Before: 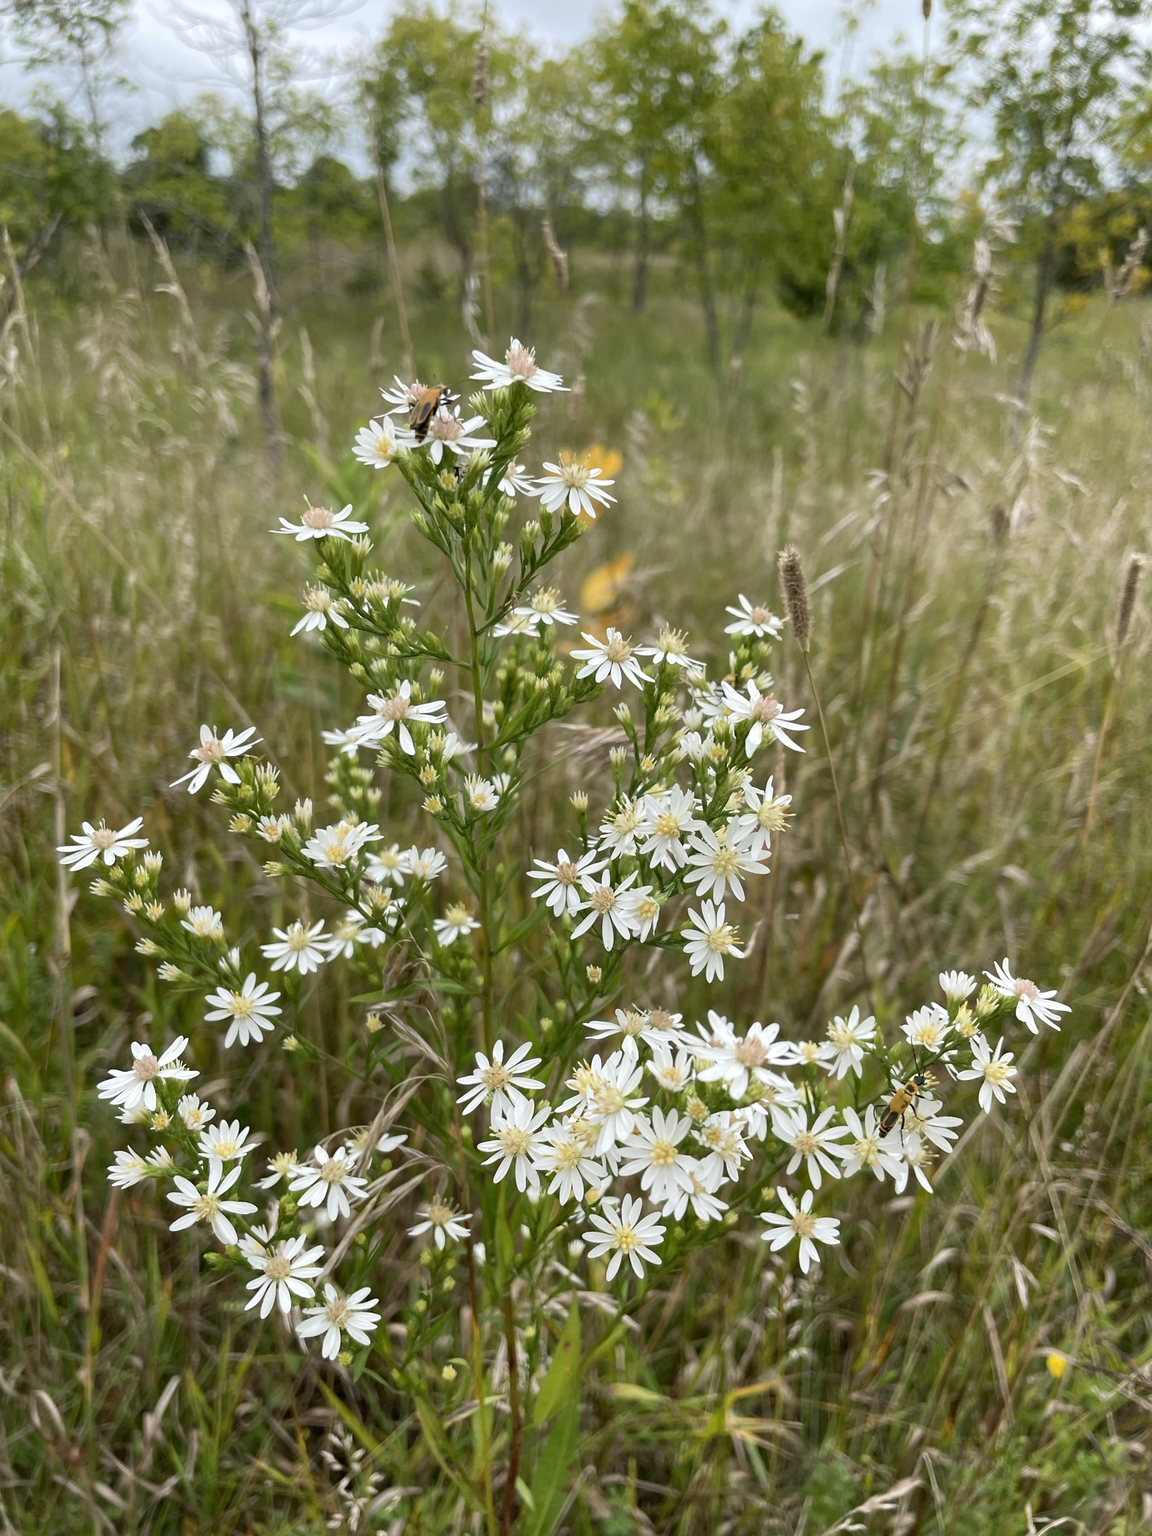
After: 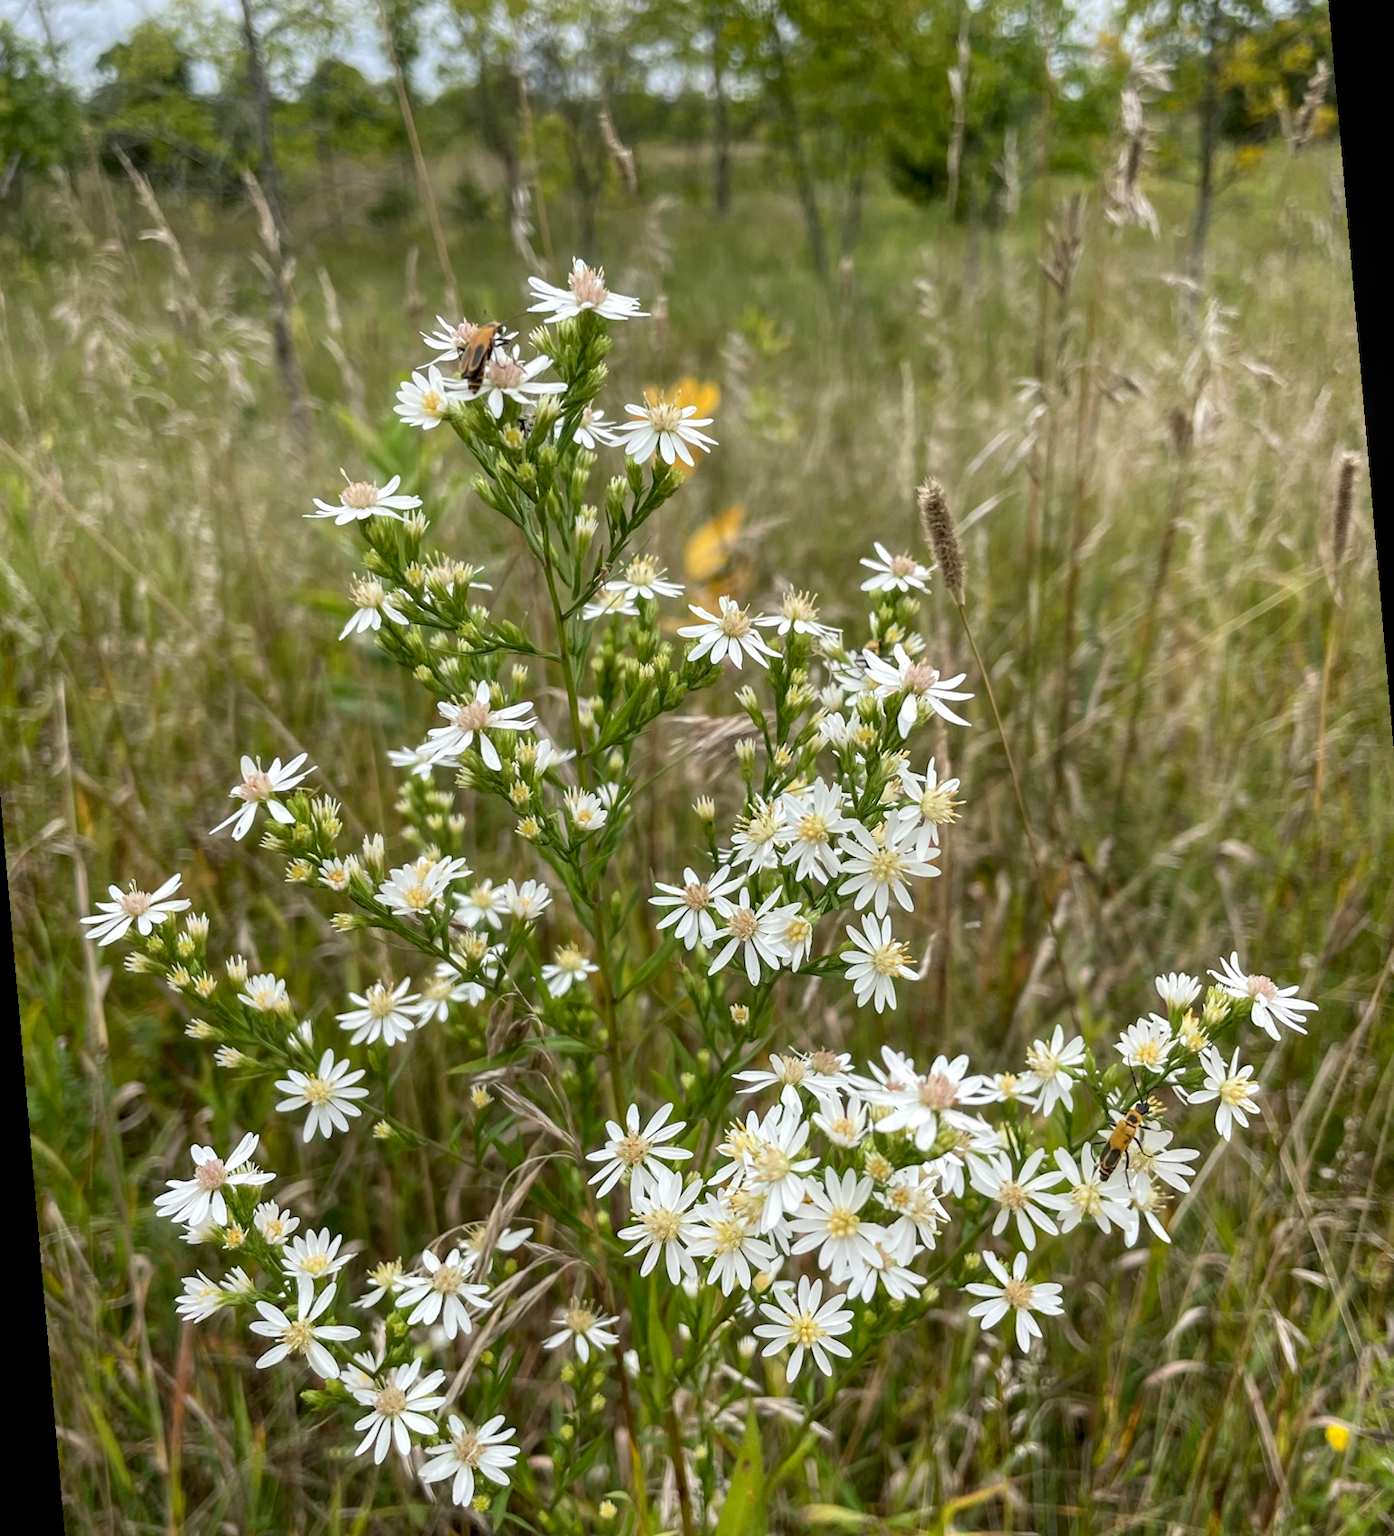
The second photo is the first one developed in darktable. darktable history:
local contrast: on, module defaults
rotate and perspective: rotation -5°, crop left 0.05, crop right 0.952, crop top 0.11, crop bottom 0.89
